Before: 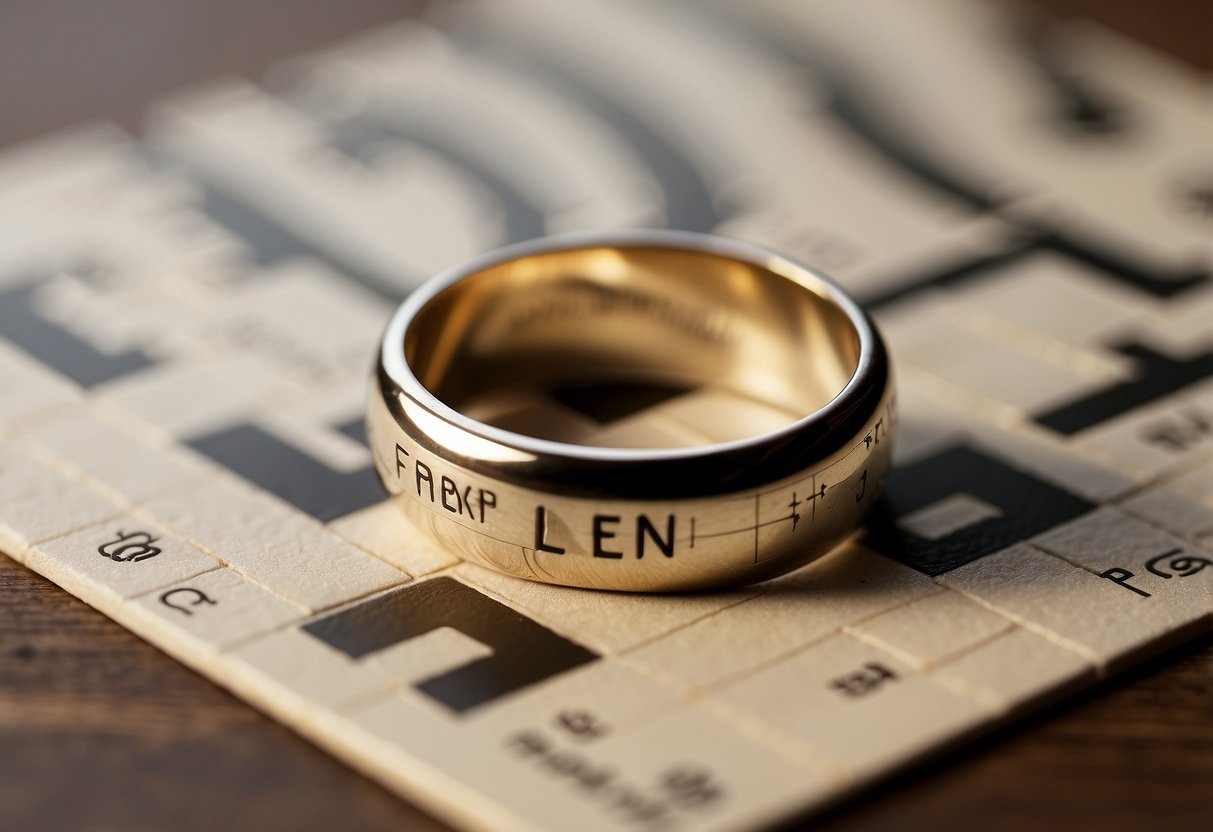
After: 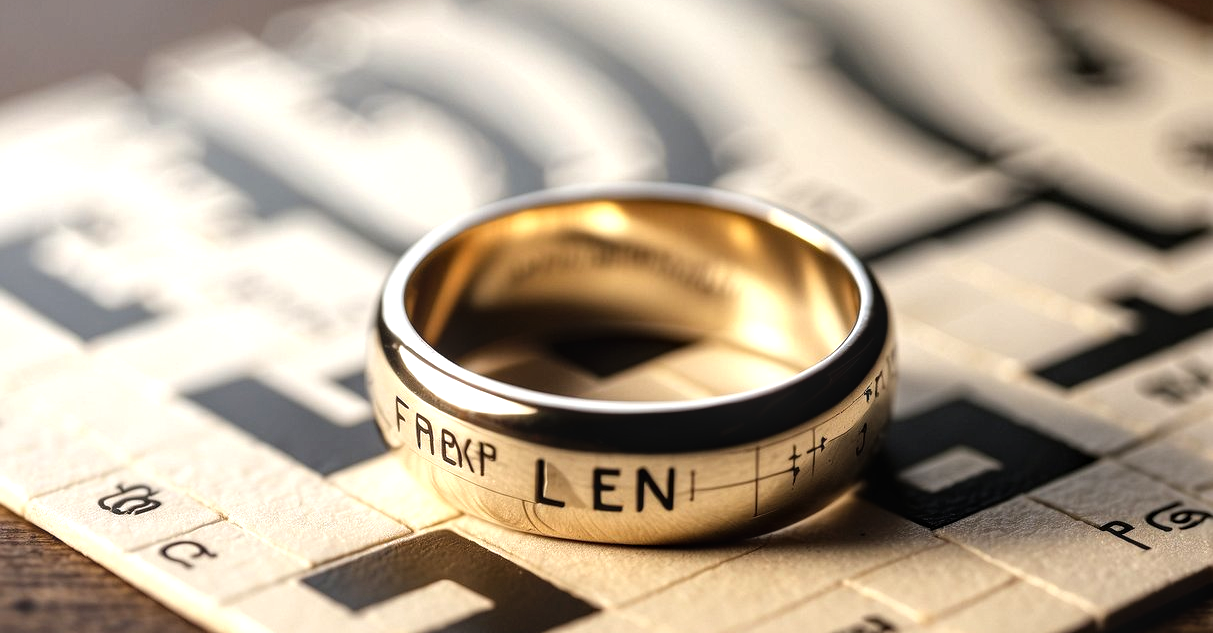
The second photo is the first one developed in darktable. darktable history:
crop: top 5.716%, bottom 18.158%
local contrast: on, module defaults
tone equalizer: -8 EV -0.763 EV, -7 EV -0.67 EV, -6 EV -0.596 EV, -5 EV -0.424 EV, -3 EV 0.368 EV, -2 EV 0.6 EV, -1 EV 0.682 EV, +0 EV 0.777 EV
